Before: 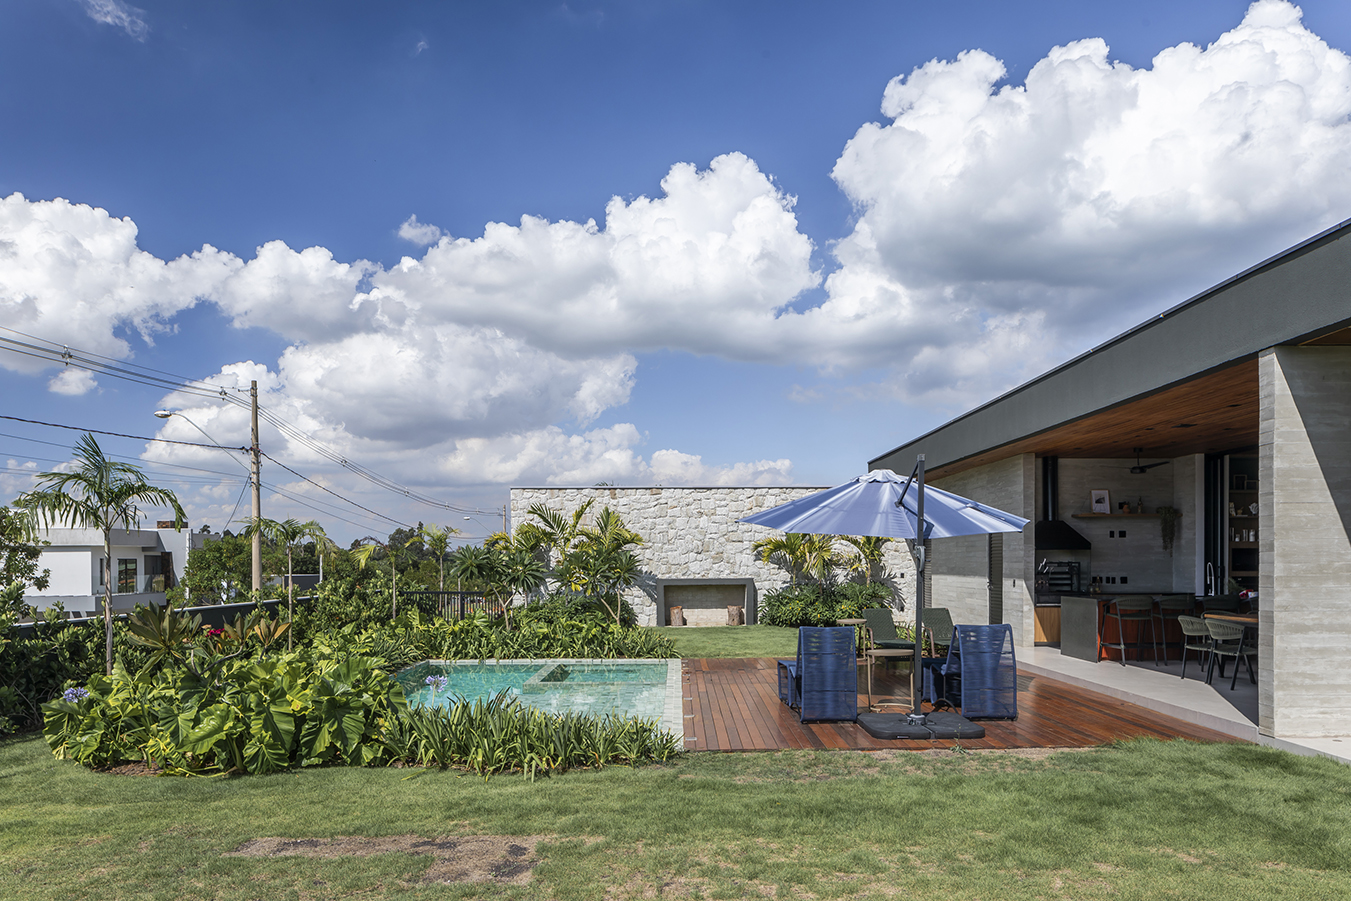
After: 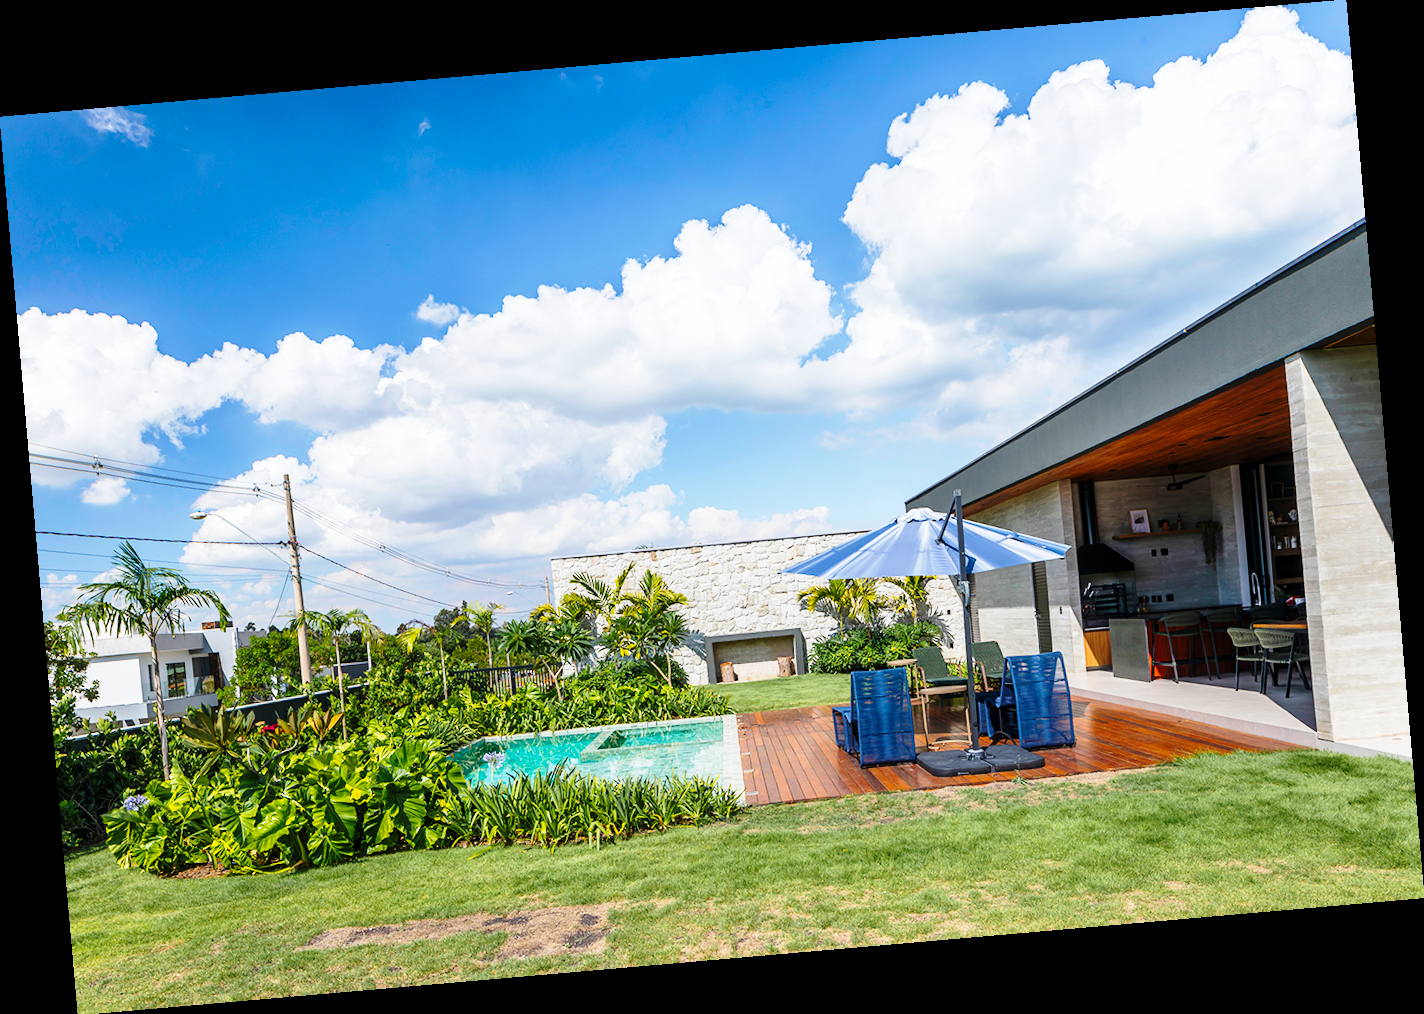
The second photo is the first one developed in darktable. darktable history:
base curve: curves: ch0 [(0, 0) (0.028, 0.03) (0.121, 0.232) (0.46, 0.748) (0.859, 0.968) (1, 1)], preserve colors none
rotate and perspective: rotation -4.98°, automatic cropping off
color balance rgb: perceptual saturation grading › global saturation 20%, global vibrance 20%
